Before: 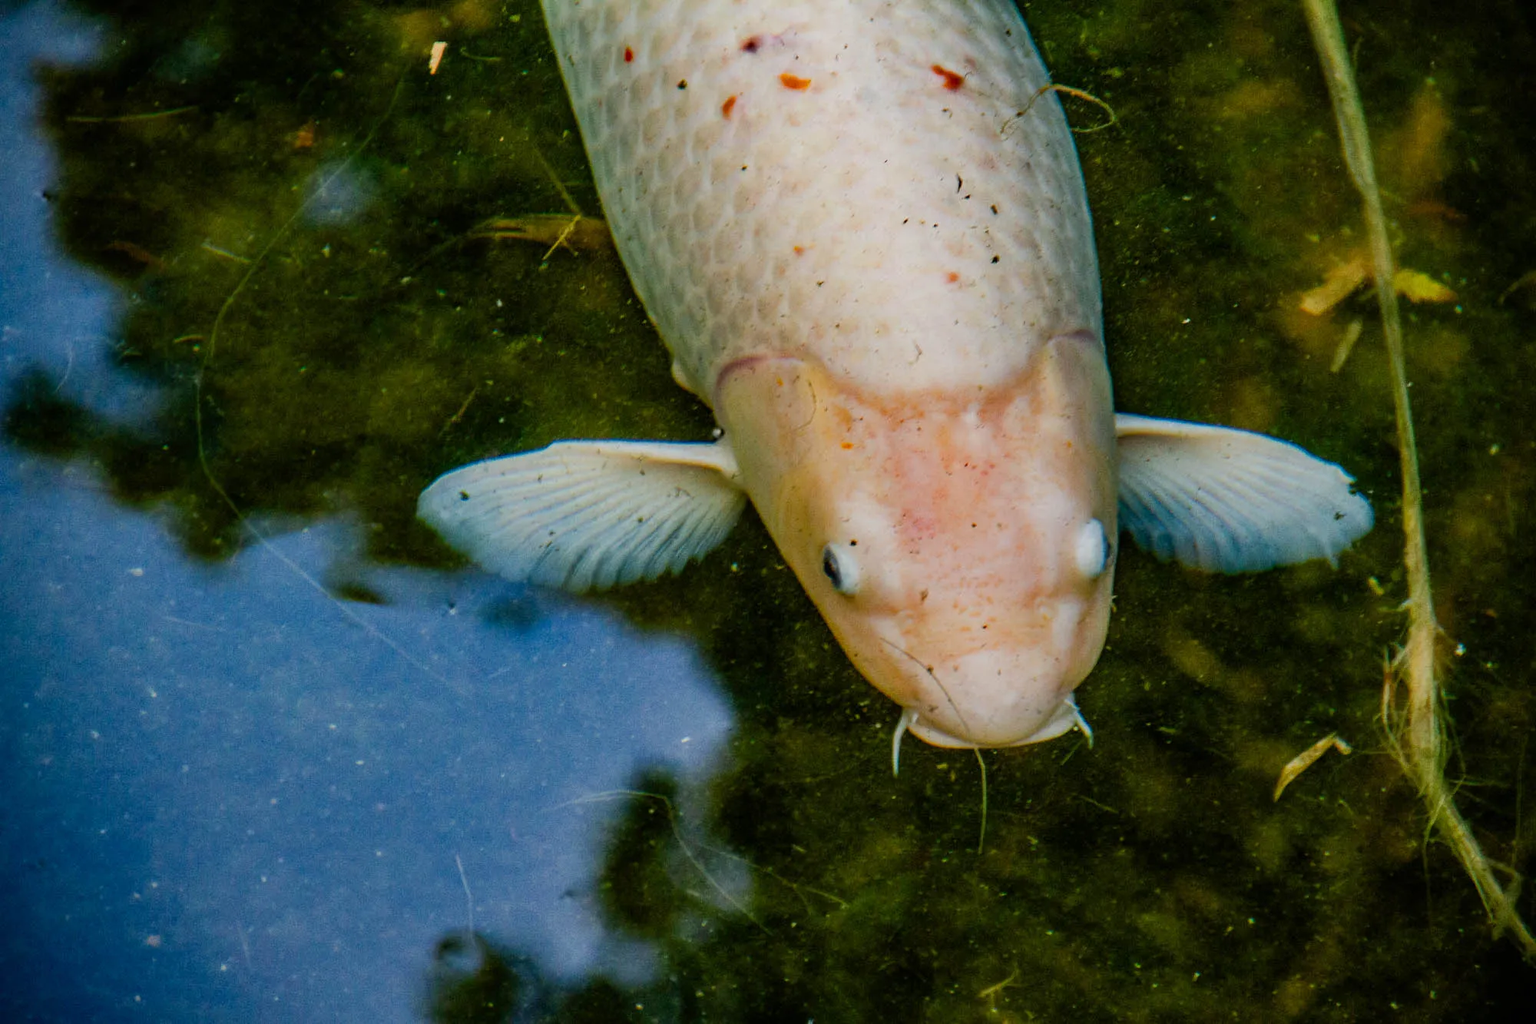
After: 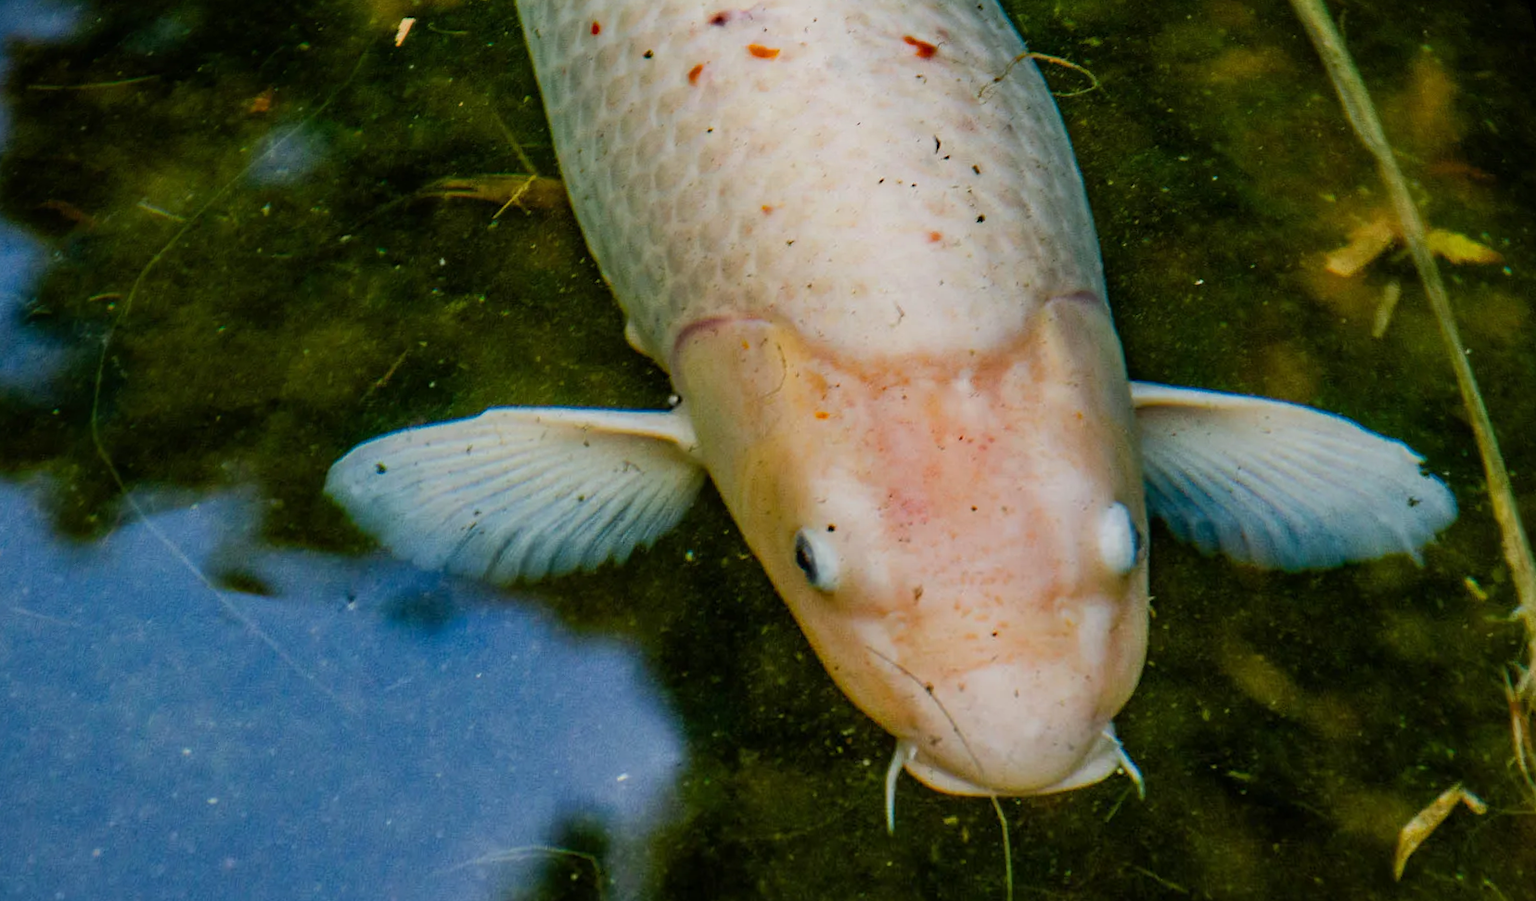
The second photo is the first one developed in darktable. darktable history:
crop: bottom 24.967%
rotate and perspective: rotation 0.72°, lens shift (vertical) -0.352, lens shift (horizontal) -0.051, crop left 0.152, crop right 0.859, crop top 0.019, crop bottom 0.964
